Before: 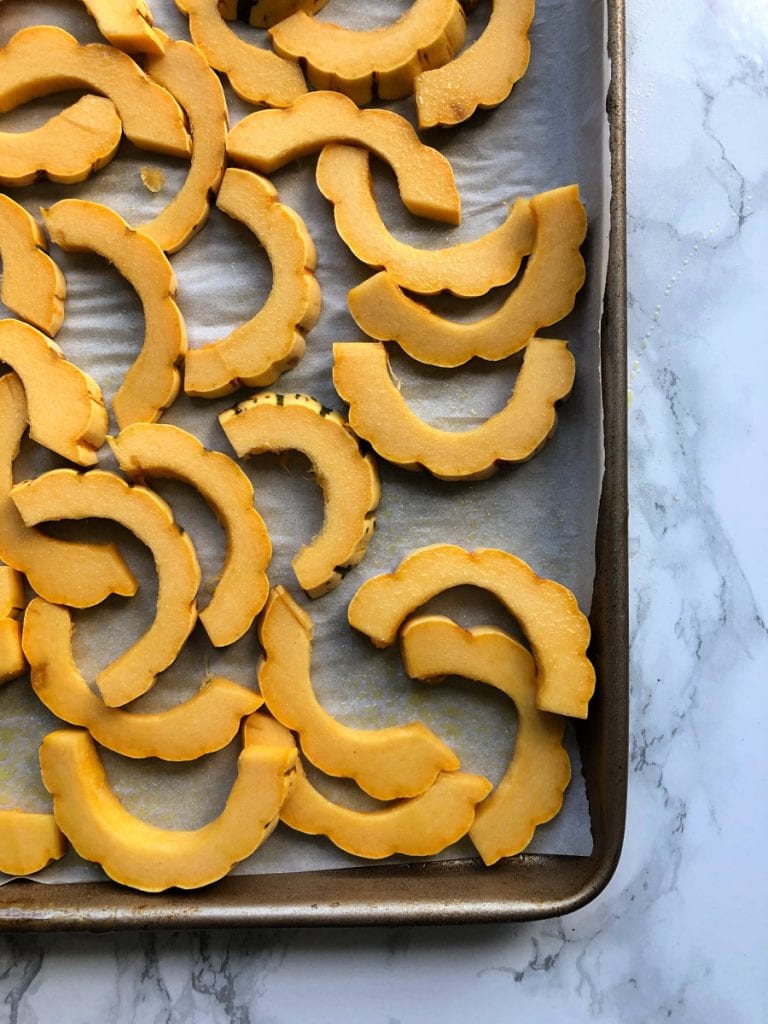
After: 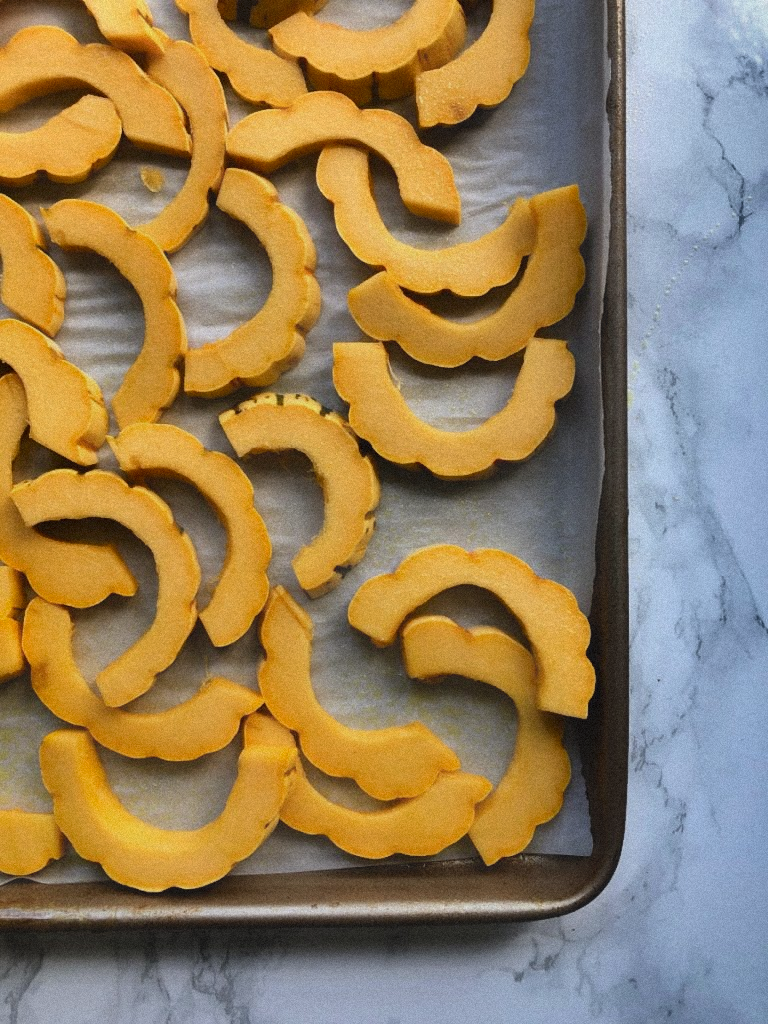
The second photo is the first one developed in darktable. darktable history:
shadows and highlights: shadows 19.13, highlights -83.41, soften with gaussian
grain: mid-tones bias 0%
contrast equalizer: octaves 7, y [[0.6 ×6], [0.55 ×6], [0 ×6], [0 ×6], [0 ×6]], mix -1
